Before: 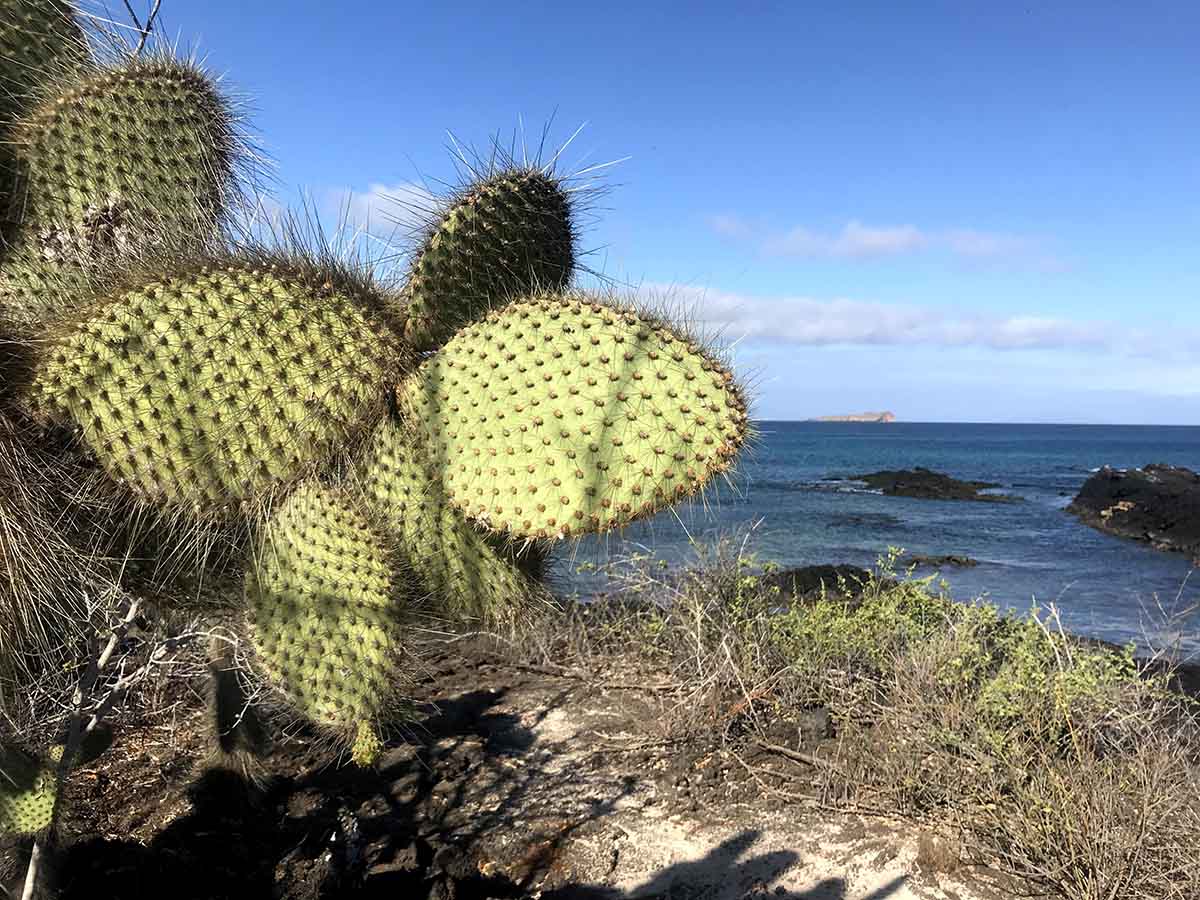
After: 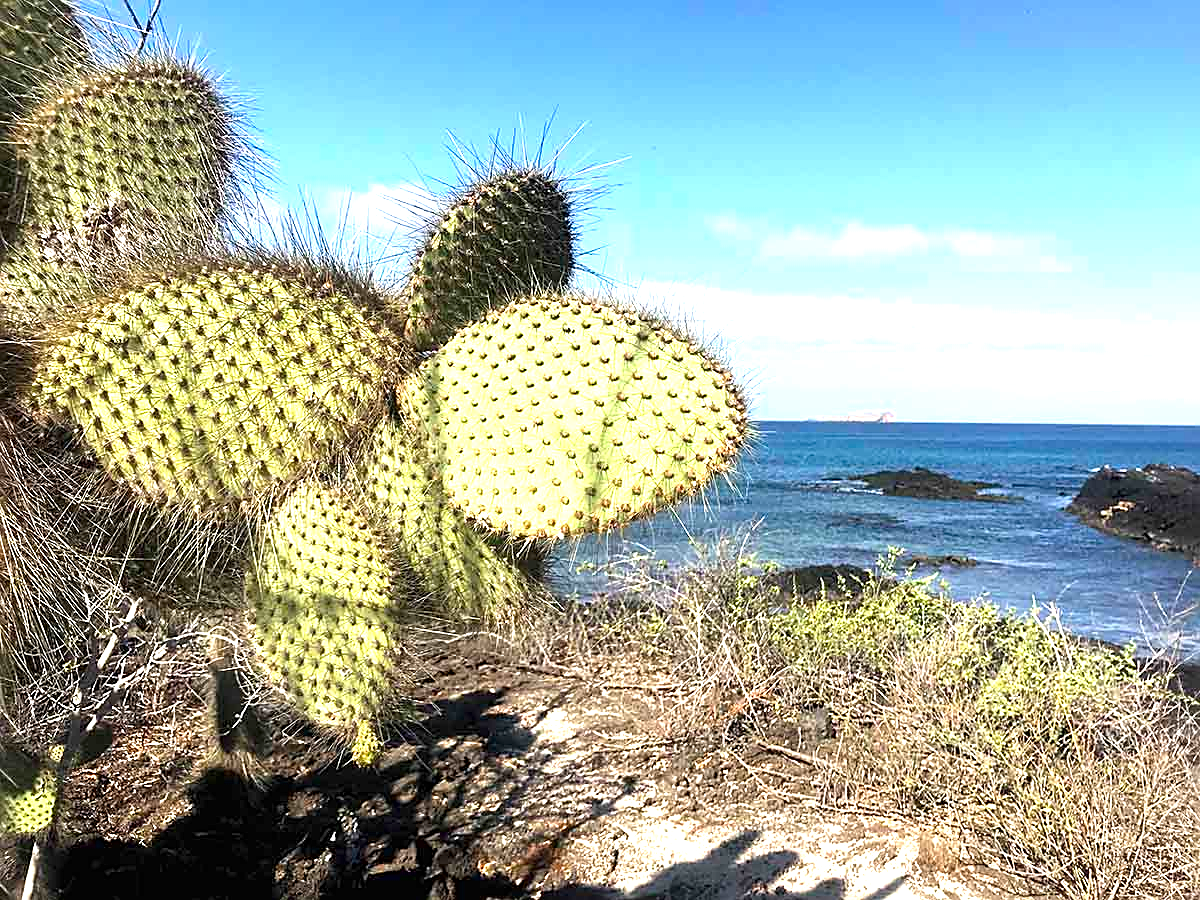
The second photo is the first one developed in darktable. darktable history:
exposure: black level correction 0, exposure 1.124 EV, compensate highlight preservation false
sharpen: on, module defaults
